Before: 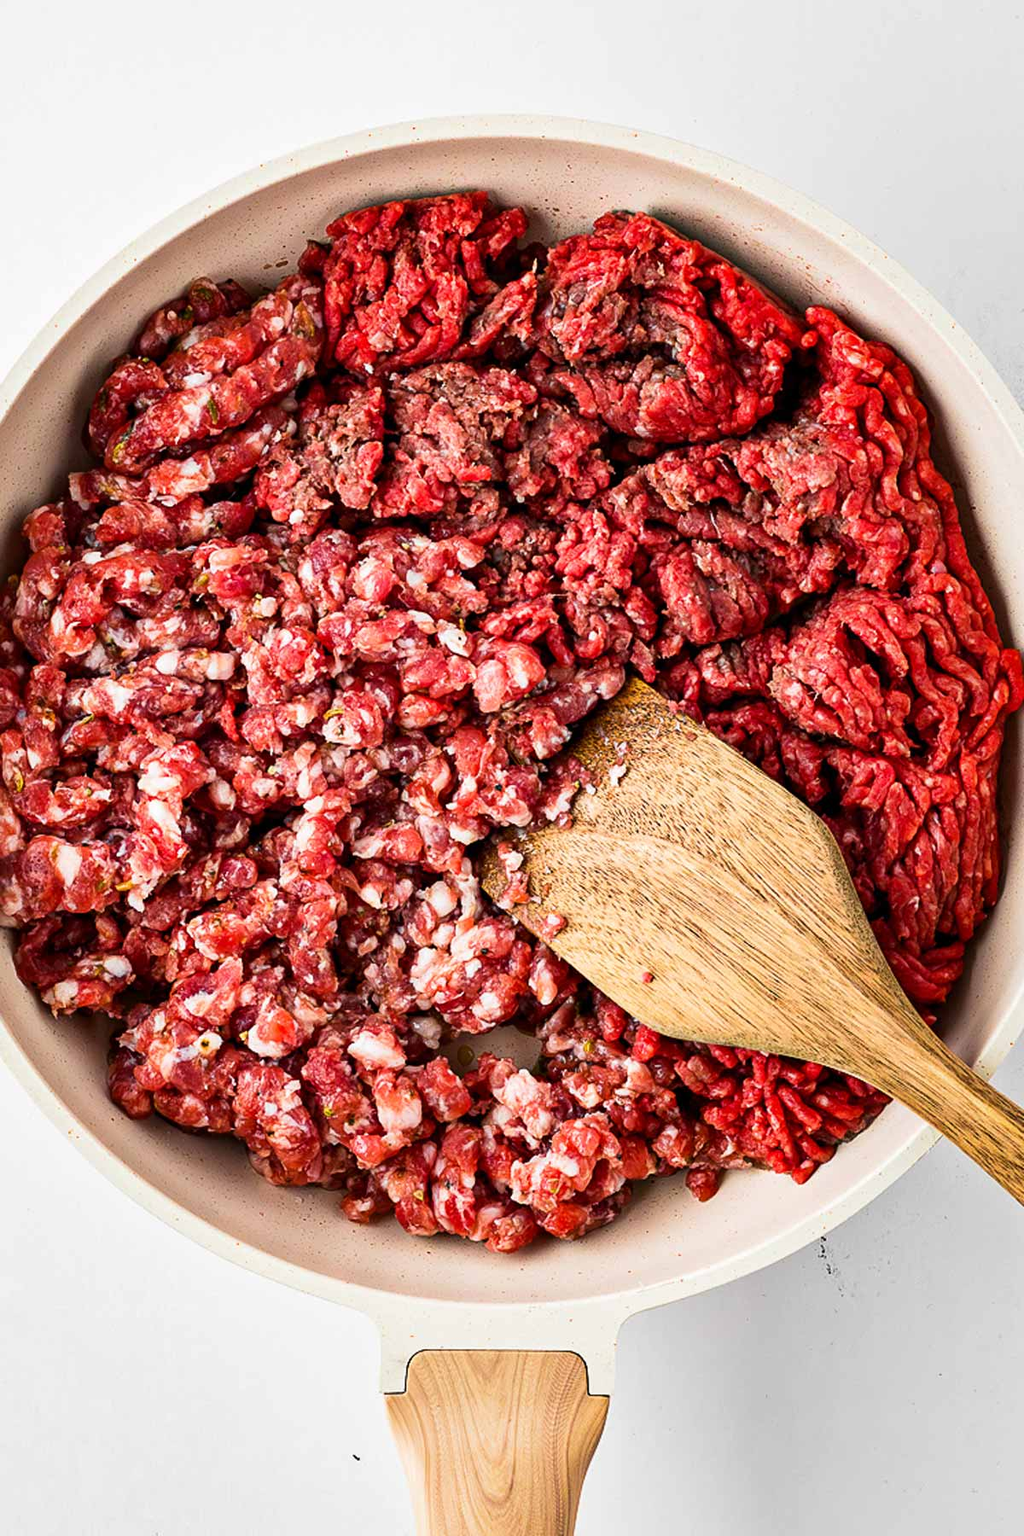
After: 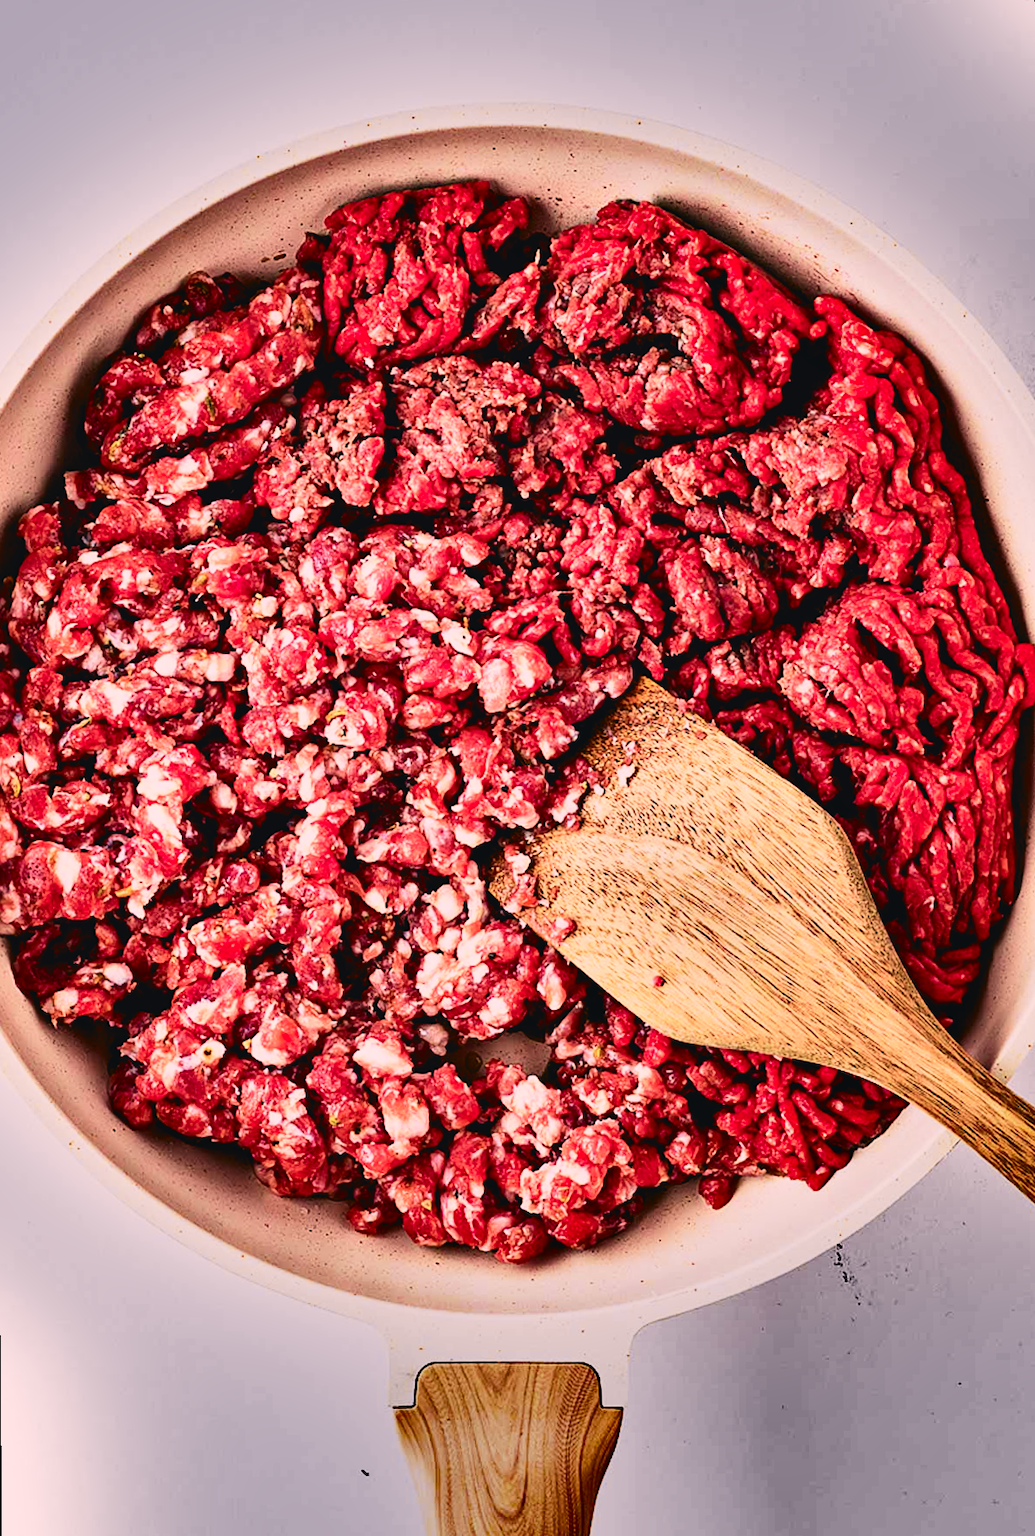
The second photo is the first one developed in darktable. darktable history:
color calibration: illuminant as shot in camera, x 0.358, y 0.373, temperature 4628.91 K
color correction: highlights a* 11.96, highlights b* 11.58
rgb levels: mode RGB, independent channels, levels [[0, 0.474, 1], [0, 0.5, 1], [0, 0.5, 1]]
shadows and highlights: shadows 19.13, highlights -83.41, soften with gaussian
tone curve: curves: ch0 [(0, 0.039) (0.104, 0.103) (0.273, 0.267) (0.448, 0.487) (0.704, 0.761) (0.886, 0.922) (0.994, 0.971)]; ch1 [(0, 0) (0.335, 0.298) (0.446, 0.413) (0.485, 0.487) (0.515, 0.503) (0.566, 0.563) (0.641, 0.655) (1, 1)]; ch2 [(0, 0) (0.314, 0.301) (0.421, 0.411) (0.502, 0.494) (0.528, 0.54) (0.557, 0.559) (0.612, 0.62) (0.722, 0.686) (1, 1)], color space Lab, independent channels, preserve colors none
rotate and perspective: rotation -0.45°, automatic cropping original format, crop left 0.008, crop right 0.992, crop top 0.012, crop bottom 0.988
crop and rotate: left 0.126%
filmic rgb: black relative exposure -5 EV, white relative exposure 3.5 EV, hardness 3.19, contrast 1.4, highlights saturation mix -30%
